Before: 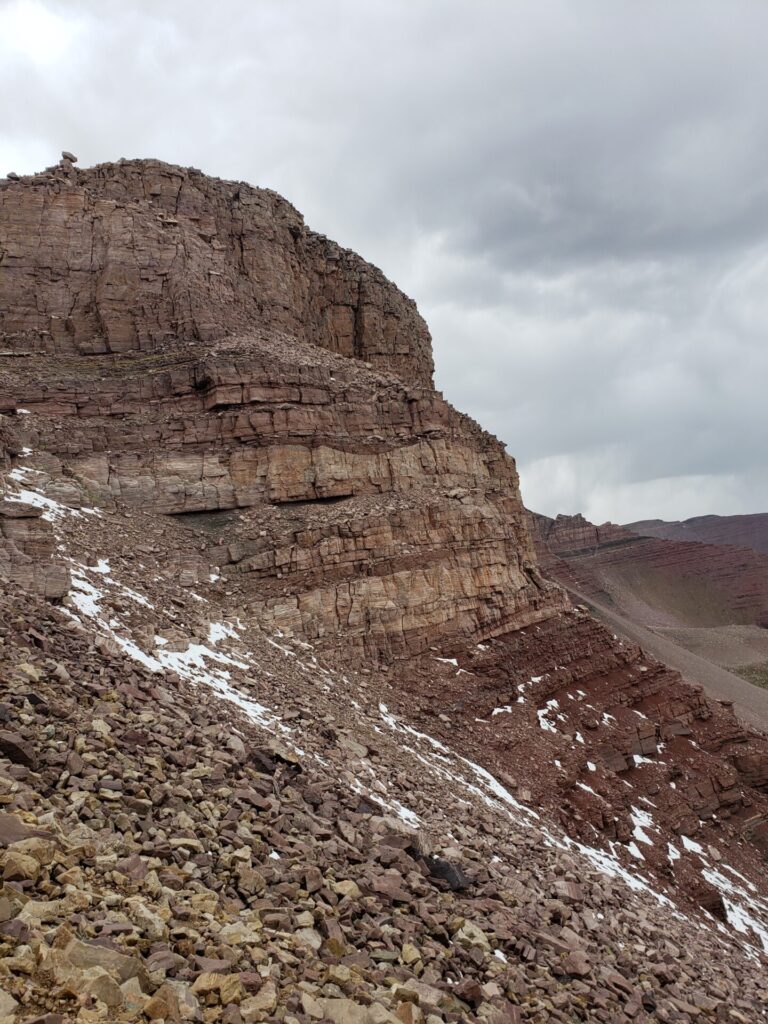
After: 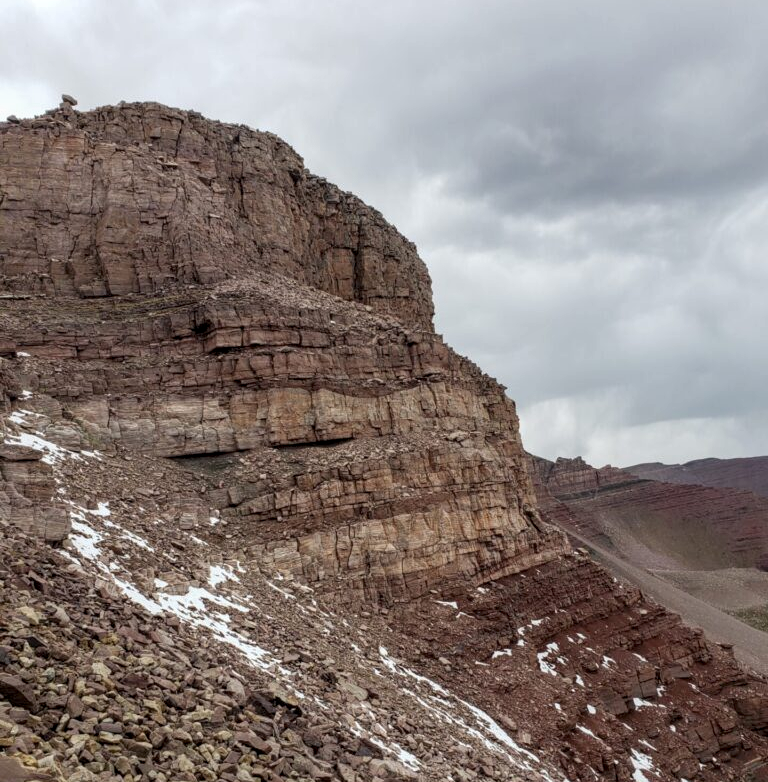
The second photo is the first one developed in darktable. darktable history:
local contrast: on, module defaults
crop: top 5.663%, bottom 17.931%
